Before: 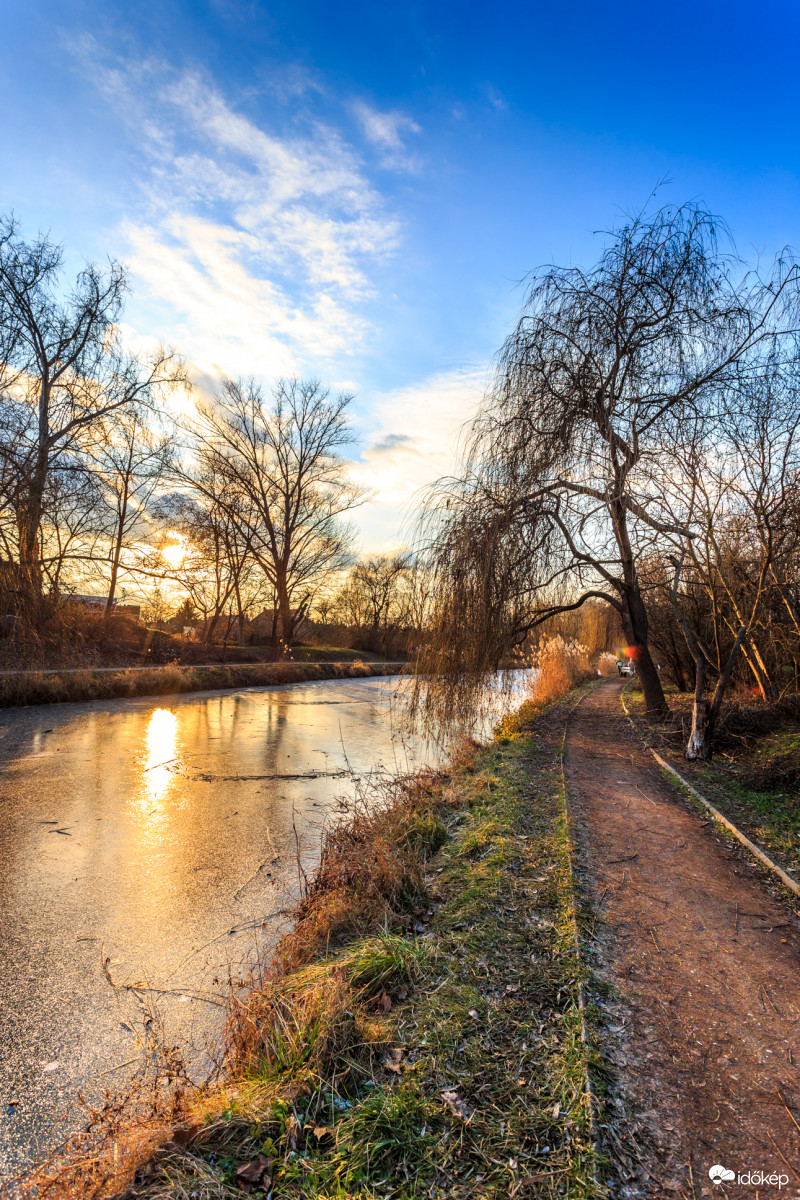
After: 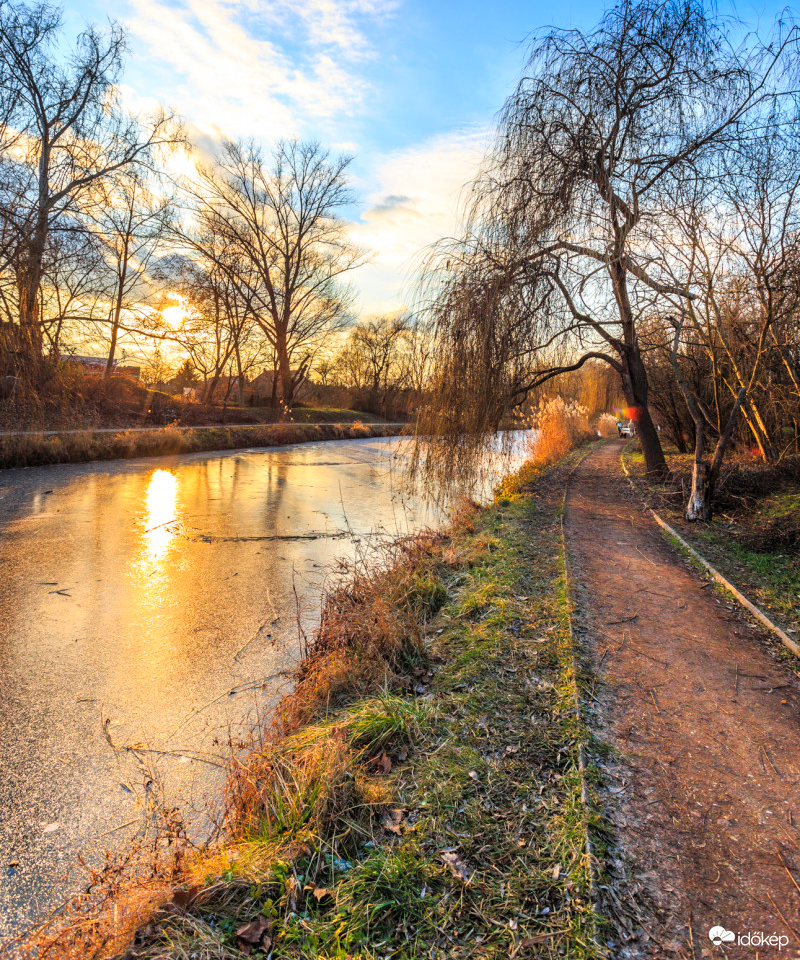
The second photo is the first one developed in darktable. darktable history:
contrast brightness saturation: brightness 0.09, saturation 0.193
crop and rotate: top 19.986%
